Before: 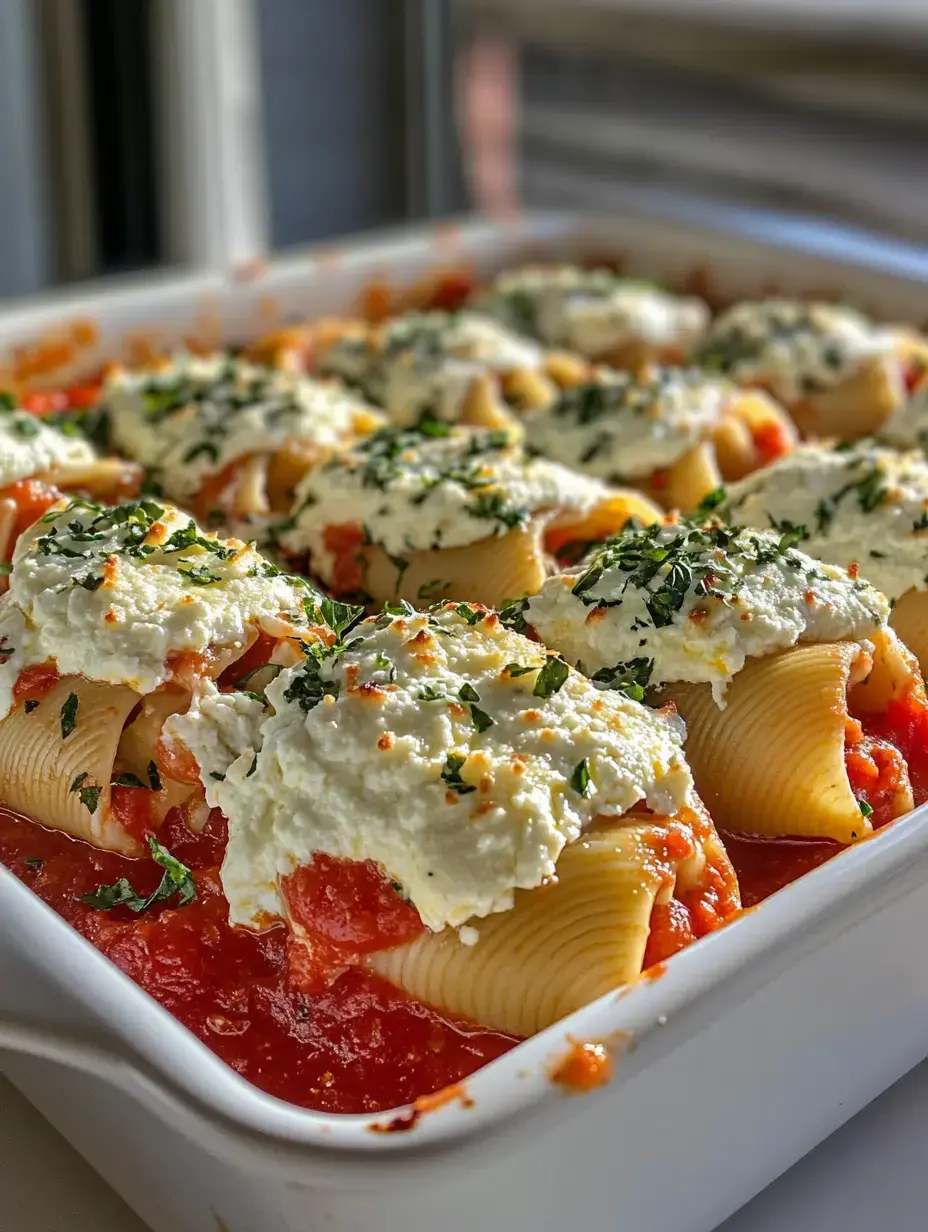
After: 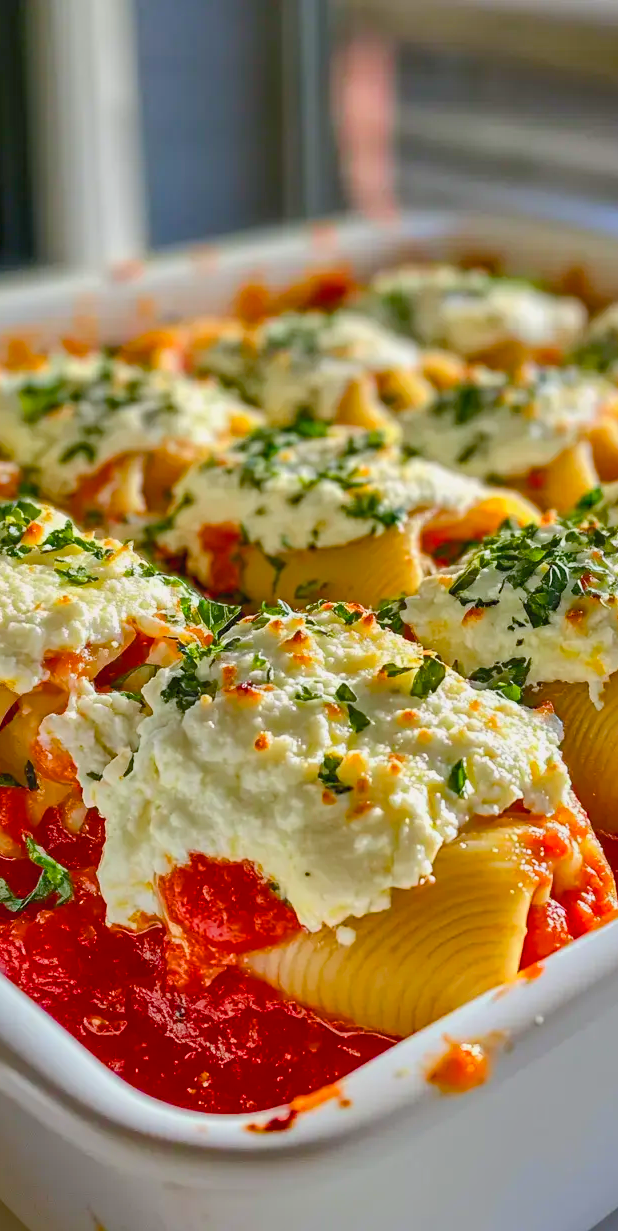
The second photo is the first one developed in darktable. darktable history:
contrast brightness saturation: contrast 0.196, brightness 0.167, saturation 0.23
shadows and highlights: on, module defaults
crop and rotate: left 13.356%, right 19.97%
color balance rgb: perceptual saturation grading › global saturation 20%, perceptual saturation grading › highlights -25.321%, perceptual saturation grading › shadows 49.612%, contrast -10.328%
